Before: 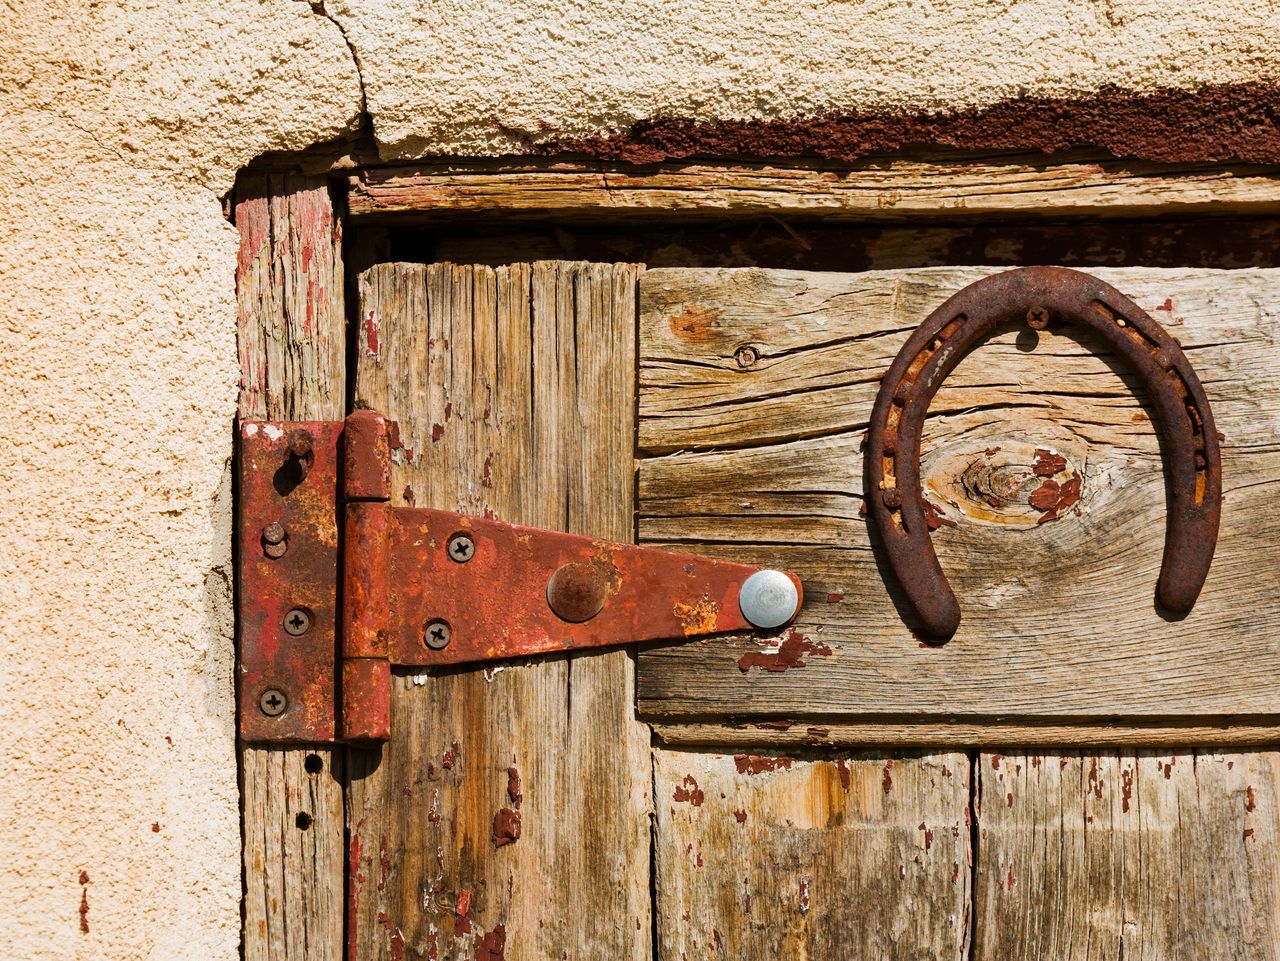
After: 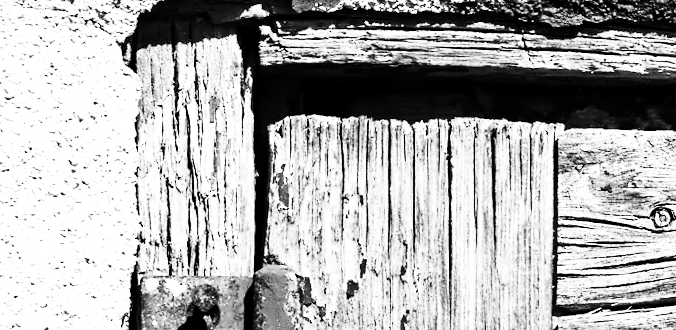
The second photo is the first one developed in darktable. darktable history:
color zones: curves: ch1 [(0, 0.34) (0.143, 0.164) (0.286, 0.152) (0.429, 0.176) (0.571, 0.173) (0.714, 0.188) (0.857, 0.199) (1, 0.34)]
monochrome: a 1.94, b -0.638
contrast brightness saturation: contrast 0.2, brightness -0.11, saturation 0.1
exposure: black level correction 0, exposure 0.7 EV, compensate exposure bias true, compensate highlight preservation false
crop: left 10.121%, top 10.631%, right 36.218%, bottom 51.526%
rotate and perspective: rotation -0.013°, lens shift (vertical) -0.027, lens shift (horizontal) 0.178, crop left 0.016, crop right 0.989, crop top 0.082, crop bottom 0.918
contrast equalizer: octaves 7, y [[0.5, 0.542, 0.583, 0.625, 0.667, 0.708], [0.5 ×6], [0.5 ×6], [0, 0.033, 0.067, 0.1, 0.133, 0.167], [0, 0.05, 0.1, 0.15, 0.2, 0.25]]
base curve: curves: ch0 [(0, 0) (0.028, 0.03) (0.121, 0.232) (0.46, 0.748) (0.859, 0.968) (1, 1)], preserve colors none
